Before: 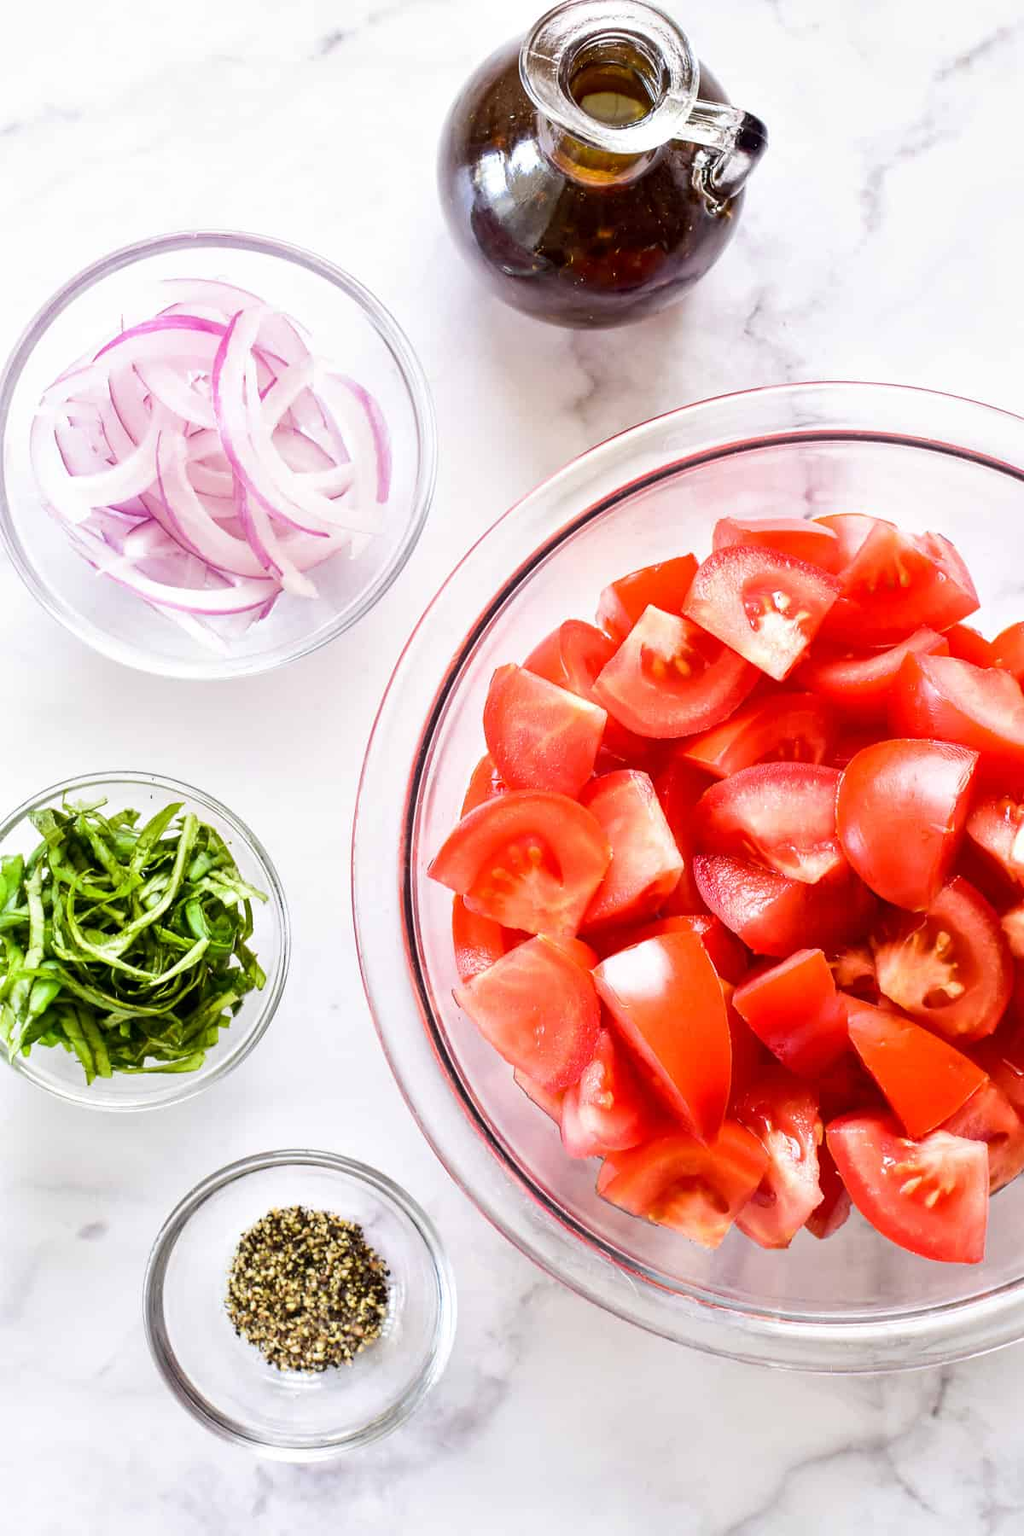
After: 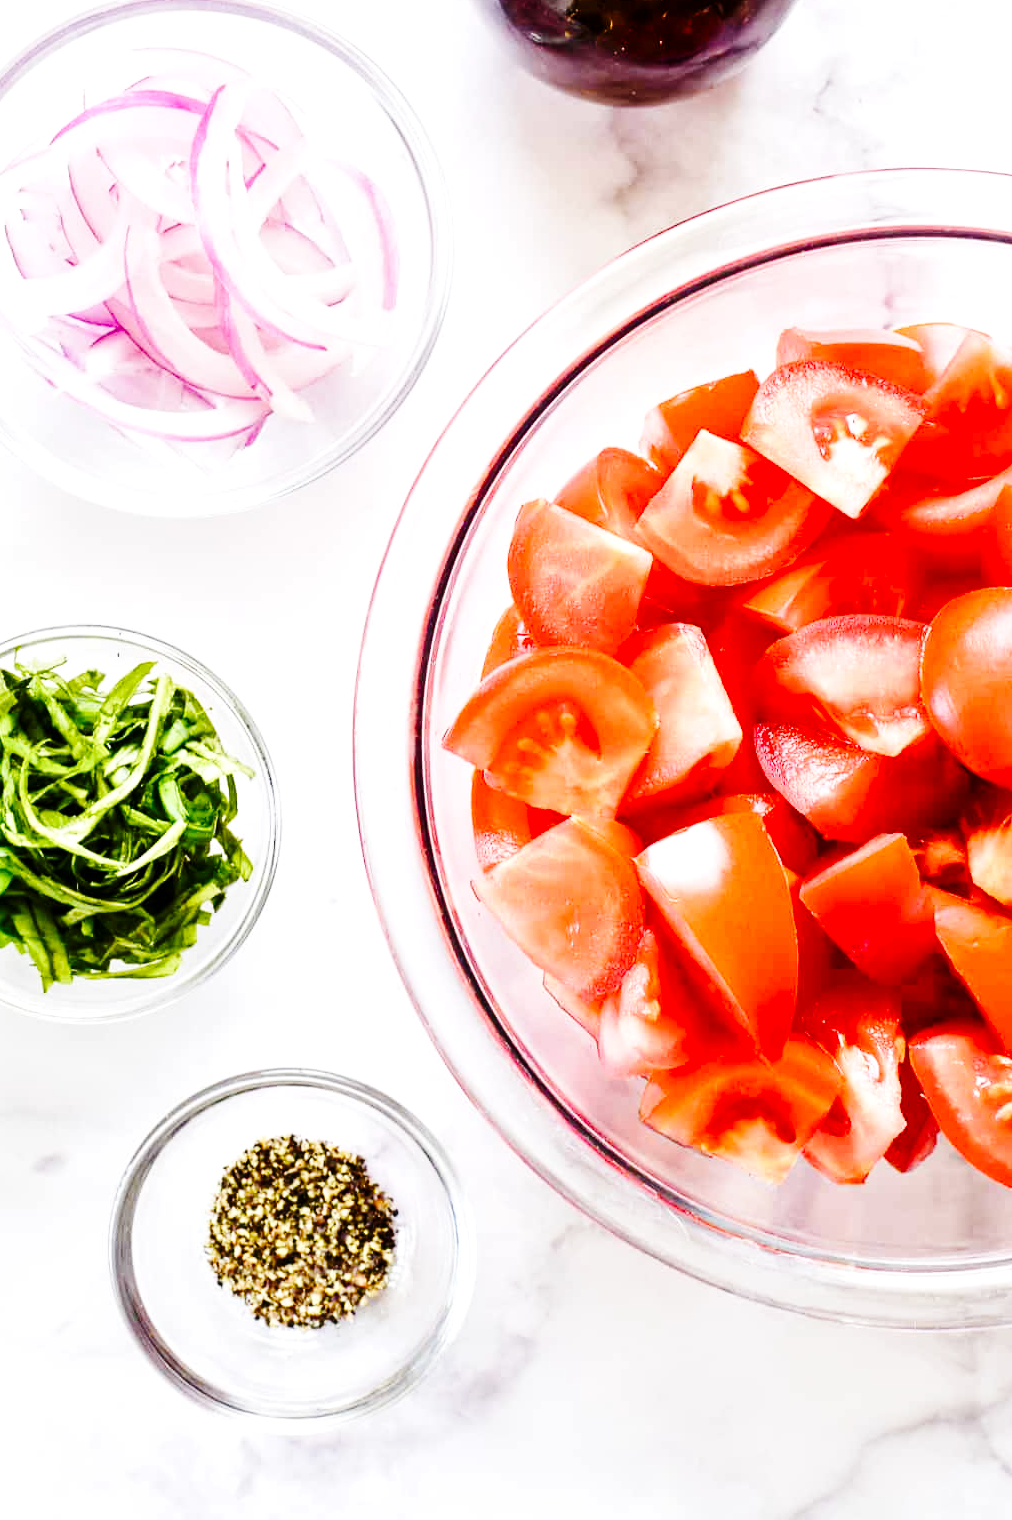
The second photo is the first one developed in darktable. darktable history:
crop and rotate: left 4.995%, top 15.553%, right 10.663%
color balance rgb: power › hue 314.11°, perceptual saturation grading › global saturation 20%, perceptual saturation grading › highlights -49.556%, perceptual saturation grading › shadows 24.597%, global vibrance 35.137%, contrast 9.659%
base curve: curves: ch0 [(0, 0) (0.036, 0.025) (0.121, 0.166) (0.206, 0.329) (0.605, 0.79) (1, 1)], preserve colors none
